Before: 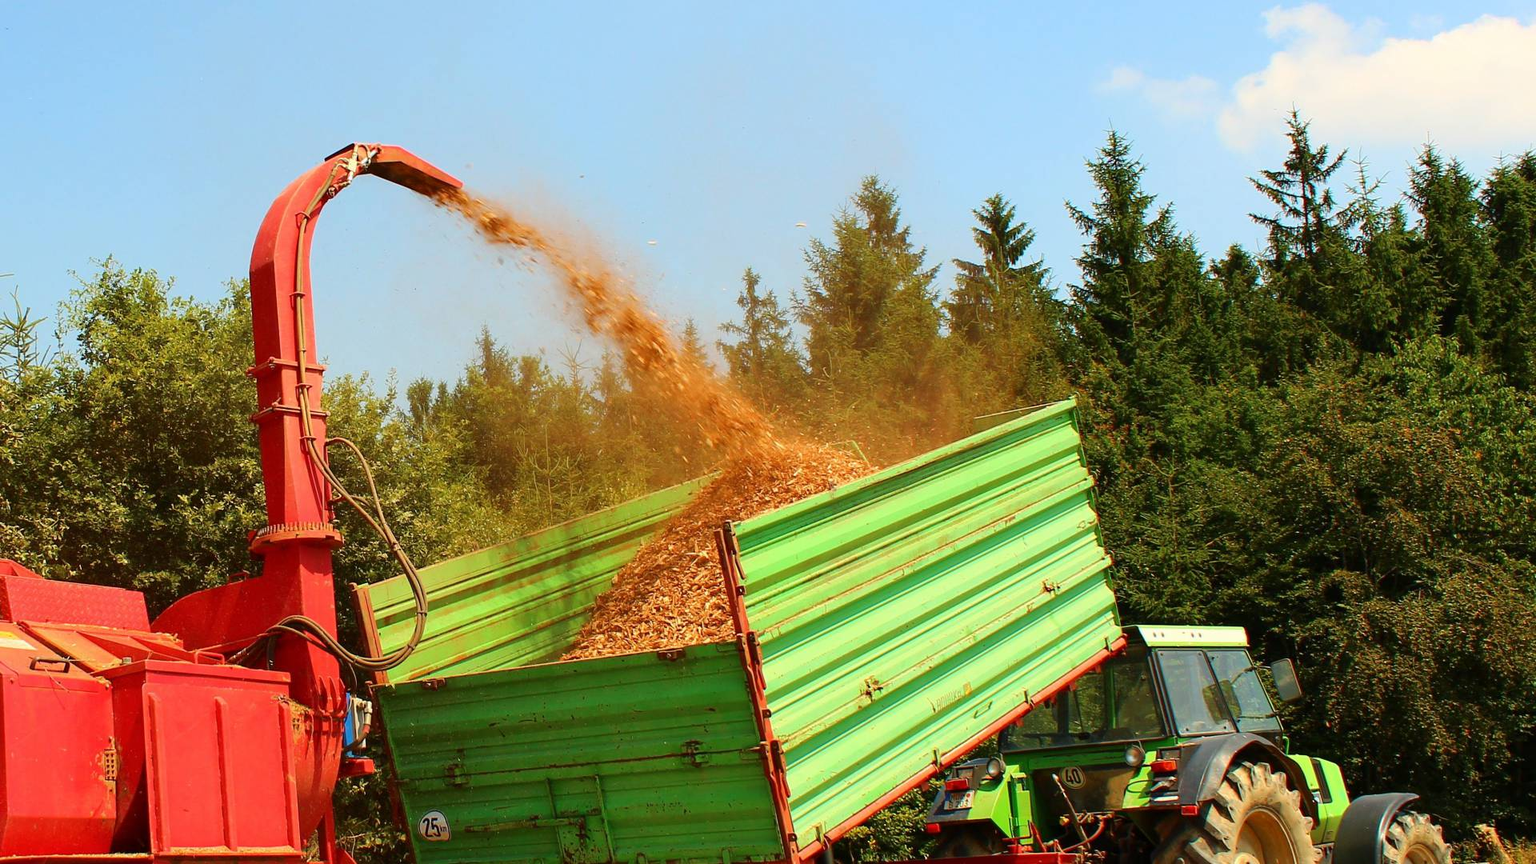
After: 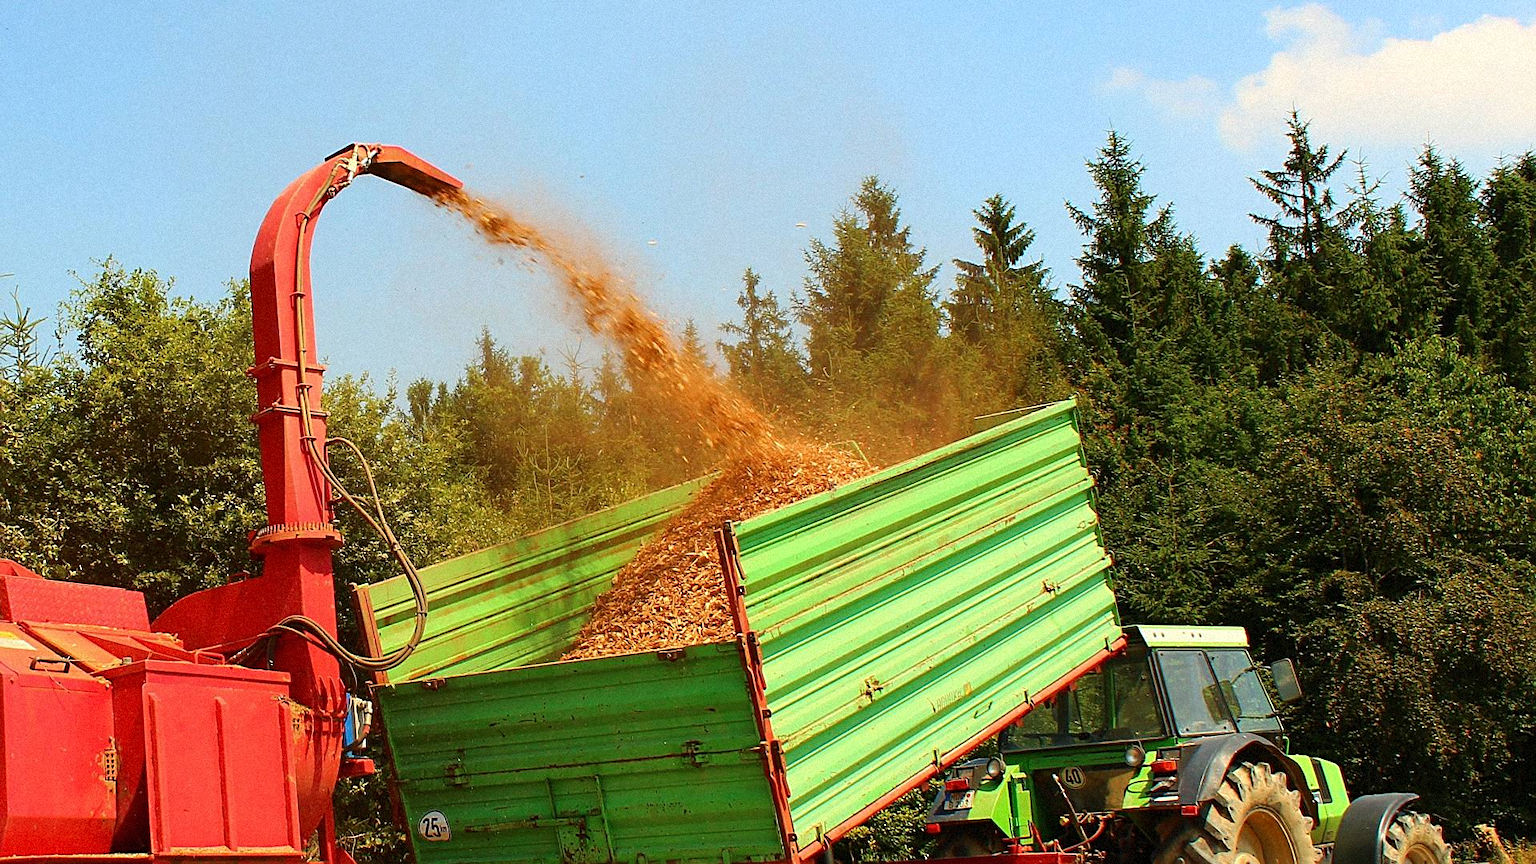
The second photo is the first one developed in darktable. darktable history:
grain: mid-tones bias 0%
white balance: emerald 1
sharpen: on, module defaults
